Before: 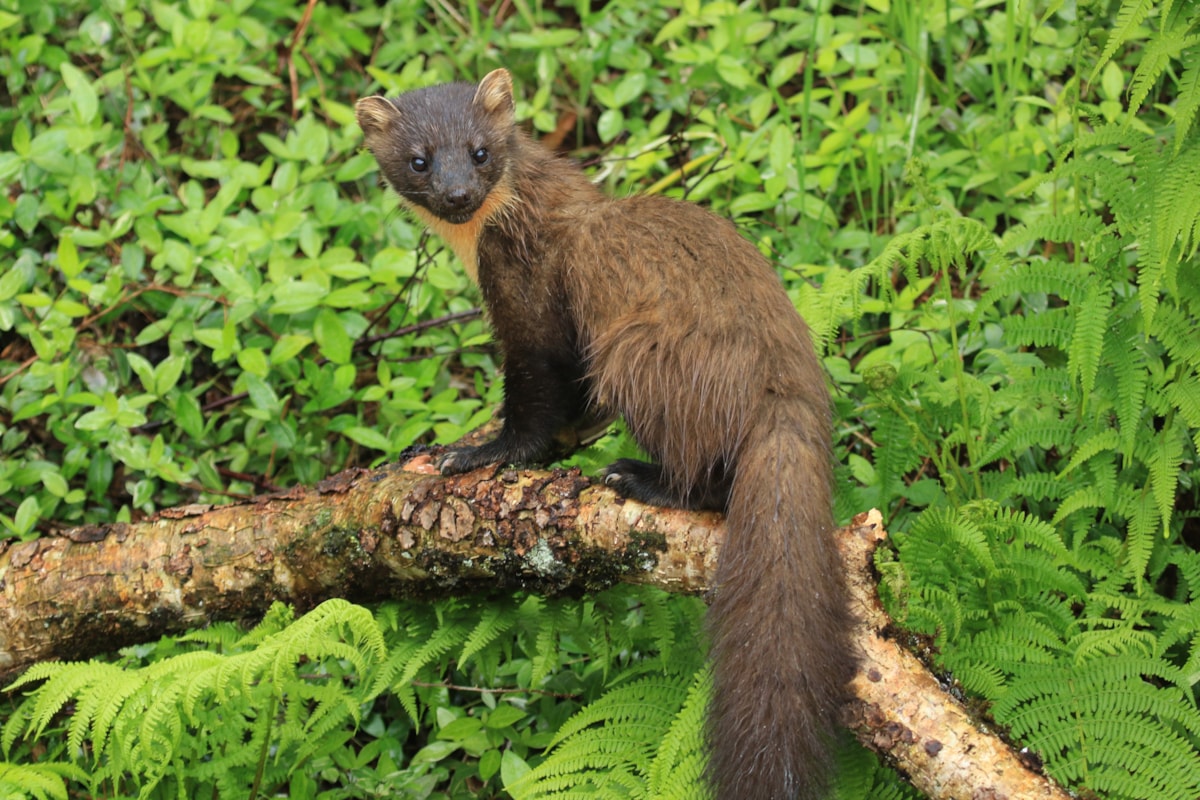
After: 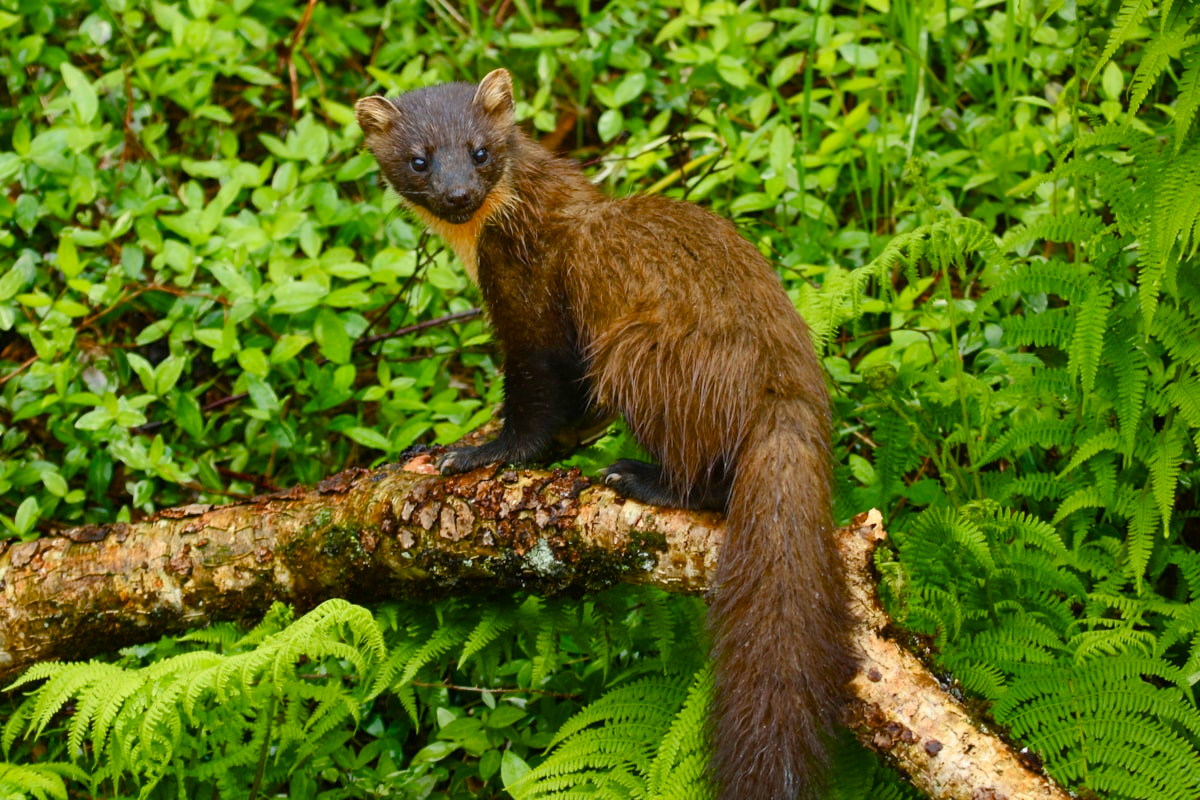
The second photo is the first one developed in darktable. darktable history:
color balance rgb: shadows lift › luminance -19.719%, linear chroma grading › global chroma 8.736%, perceptual saturation grading › global saturation 20%, perceptual saturation grading › highlights -24.821%, perceptual saturation grading › shadows 50.325%, saturation formula JzAzBz (2021)
